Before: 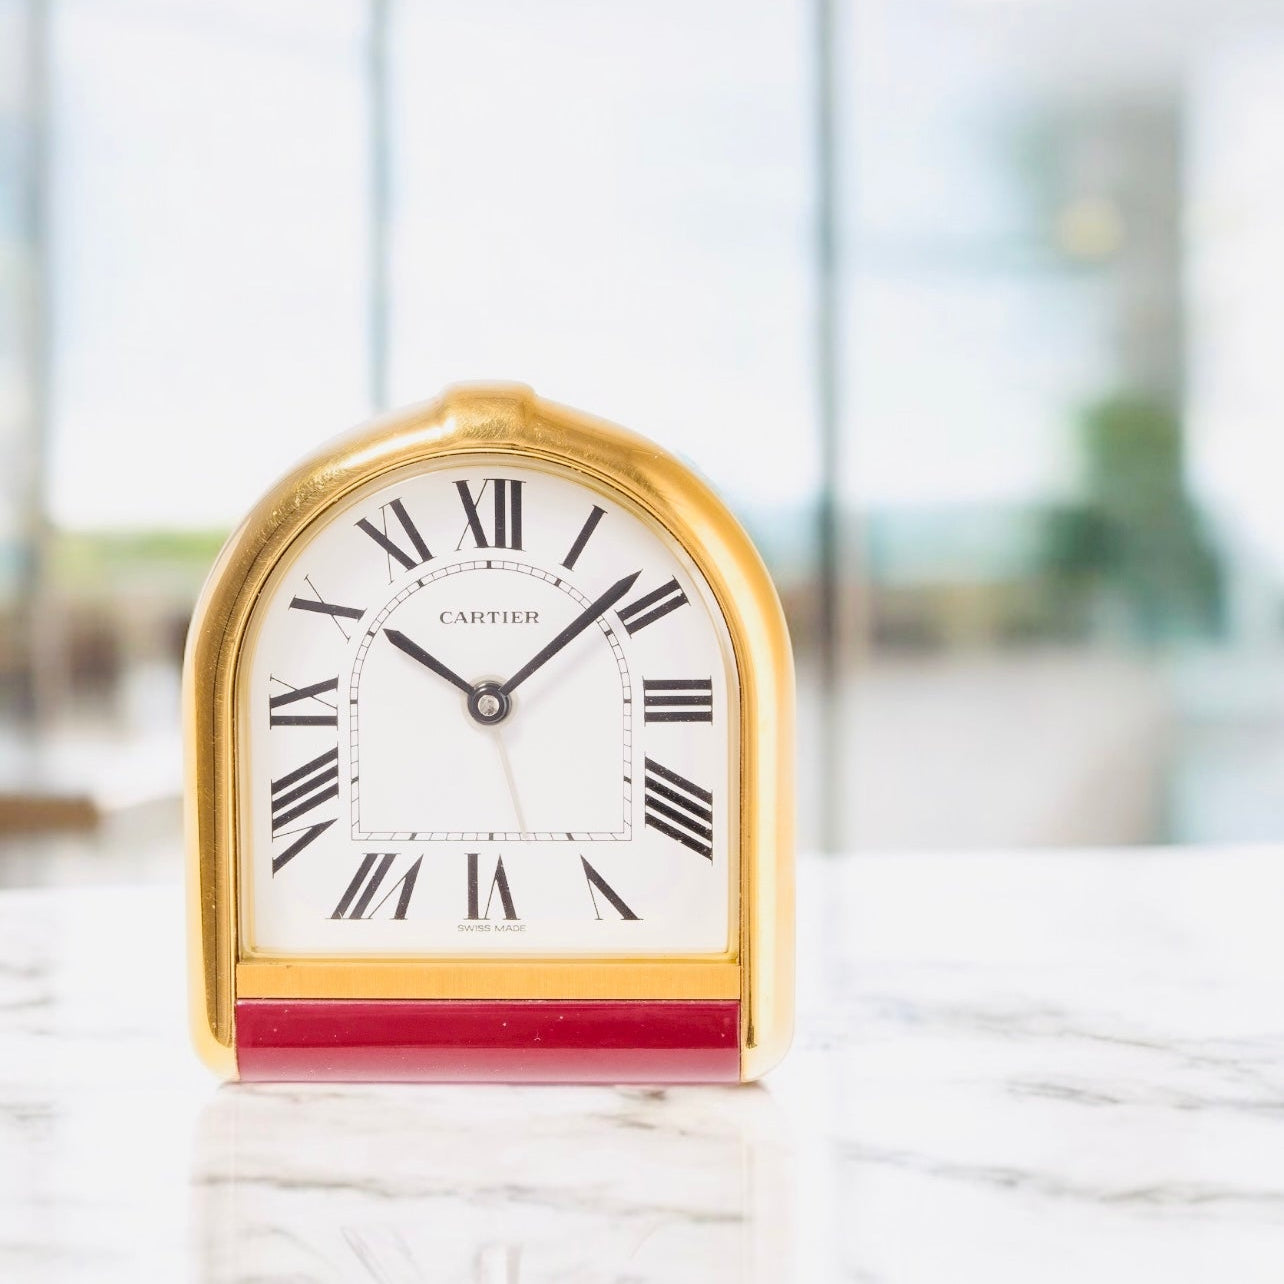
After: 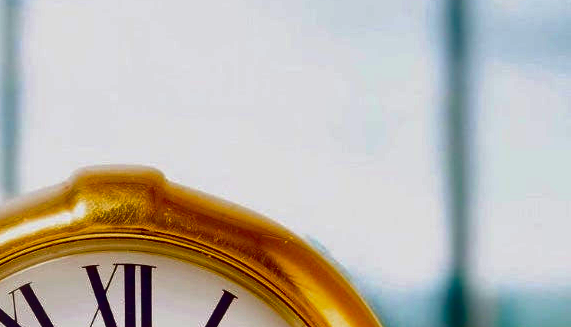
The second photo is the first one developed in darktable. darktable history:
color balance rgb: shadows lift › luminance -22.02%, shadows lift › chroma 6.592%, shadows lift › hue 267.08°, global offset › luminance -0.474%, perceptual saturation grading › global saturation 20%, perceptual saturation grading › highlights -24.771%, perceptual saturation grading › shadows 24.563%, global vibrance 20%
crop: left 28.839%, top 16.807%, right 26.671%, bottom 57.7%
contrast brightness saturation: brightness -0.996, saturation 0.983
